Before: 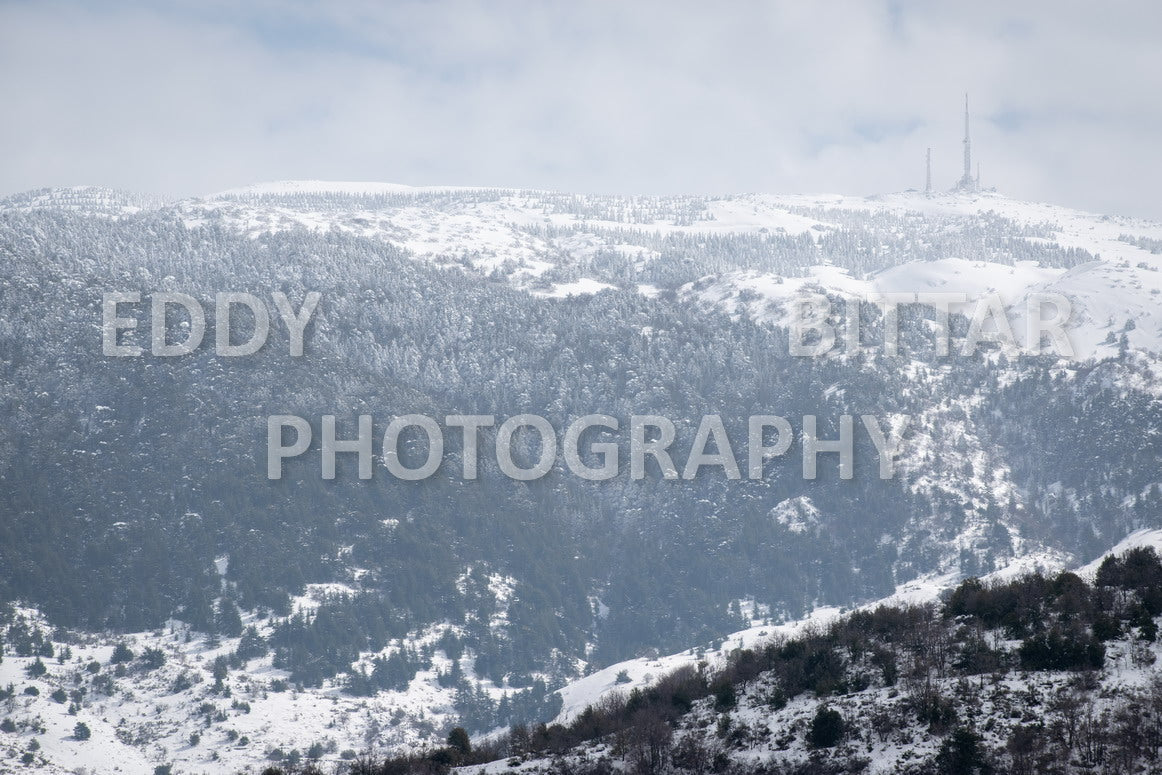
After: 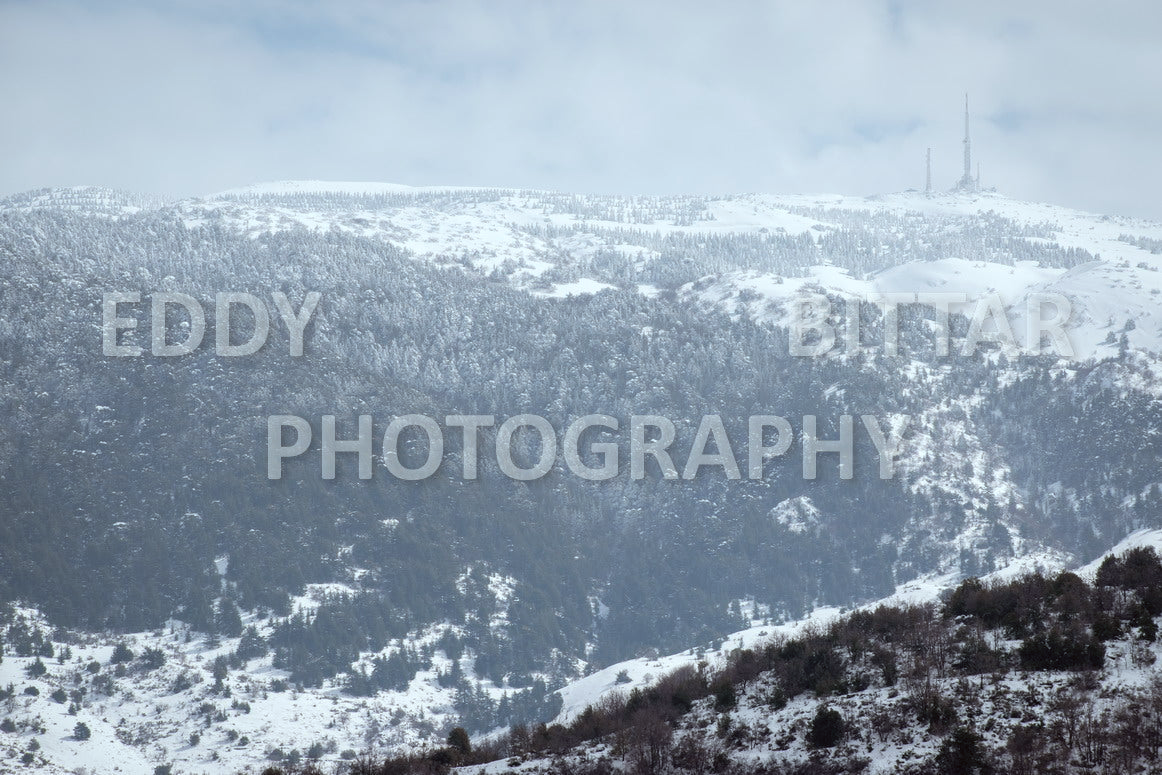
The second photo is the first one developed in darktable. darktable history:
color correction: highlights a* -4.94, highlights b* -4.07, shadows a* 4.14, shadows b* 4.44
